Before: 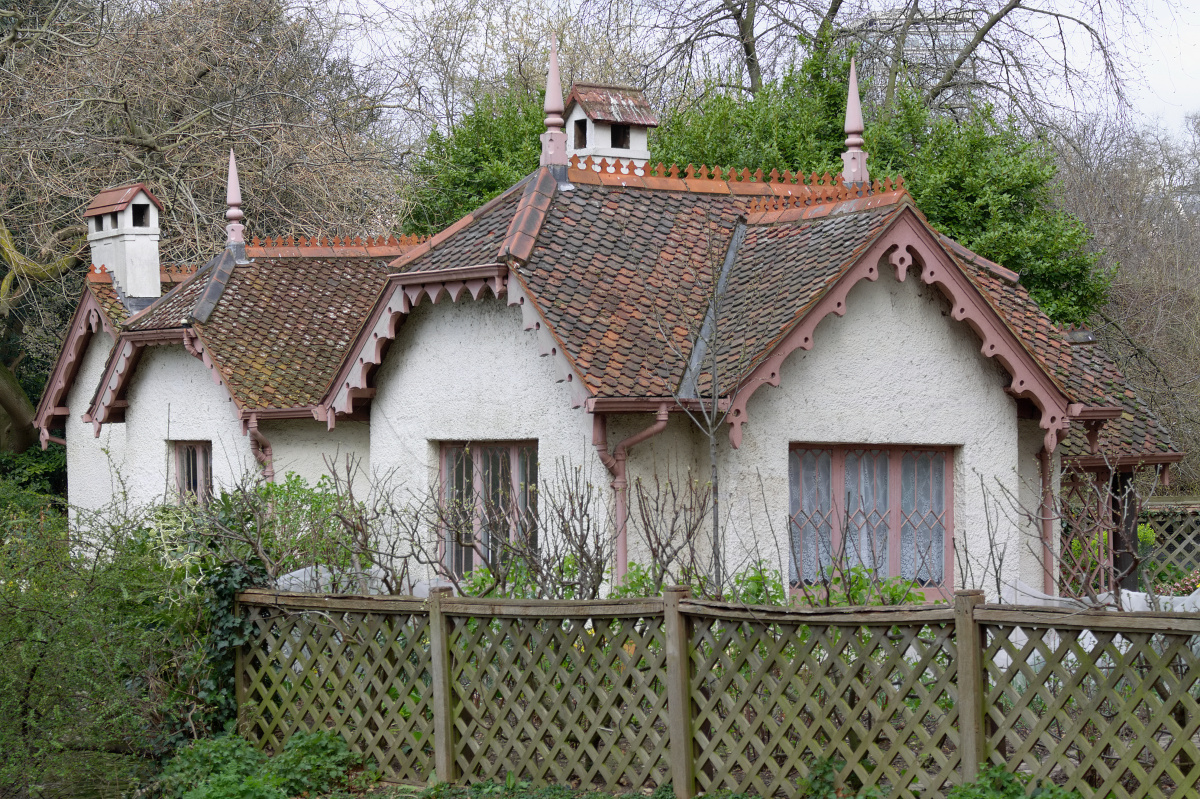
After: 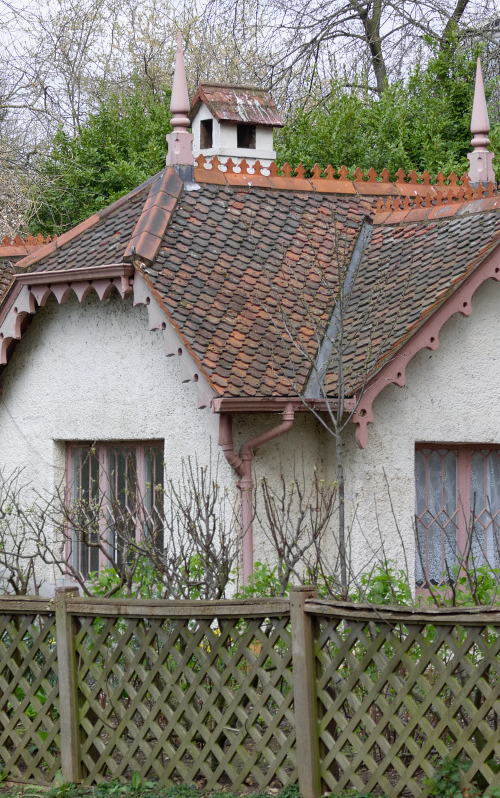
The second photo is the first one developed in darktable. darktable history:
exposure: compensate highlight preservation false
crop: left 31.229%, right 27.105%
